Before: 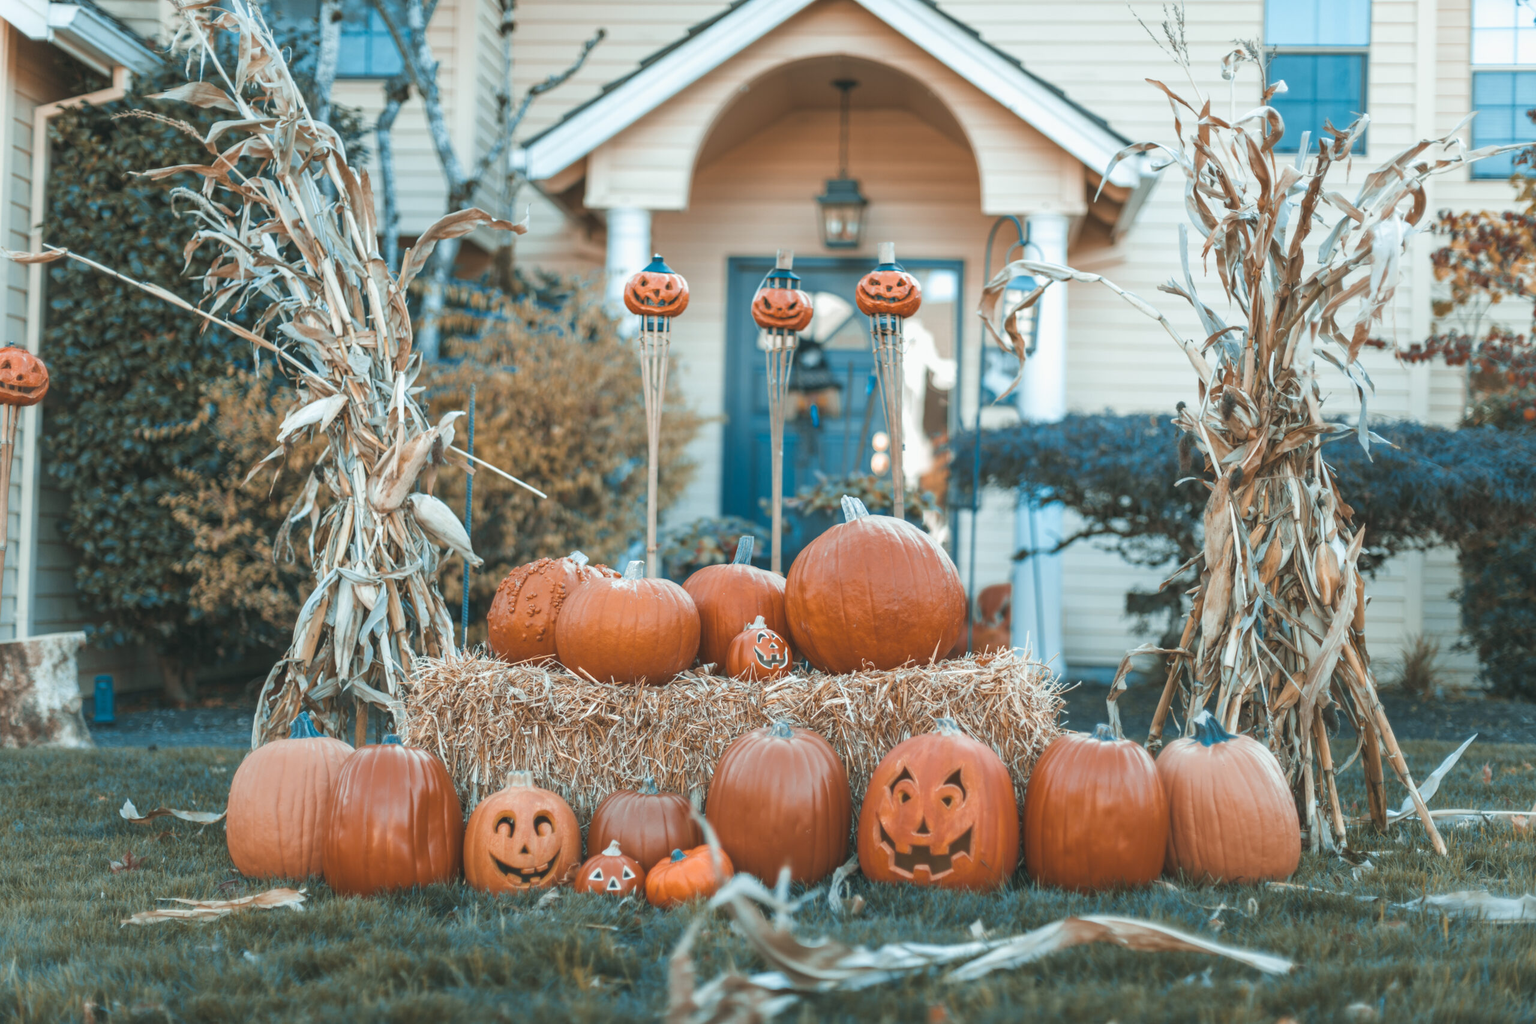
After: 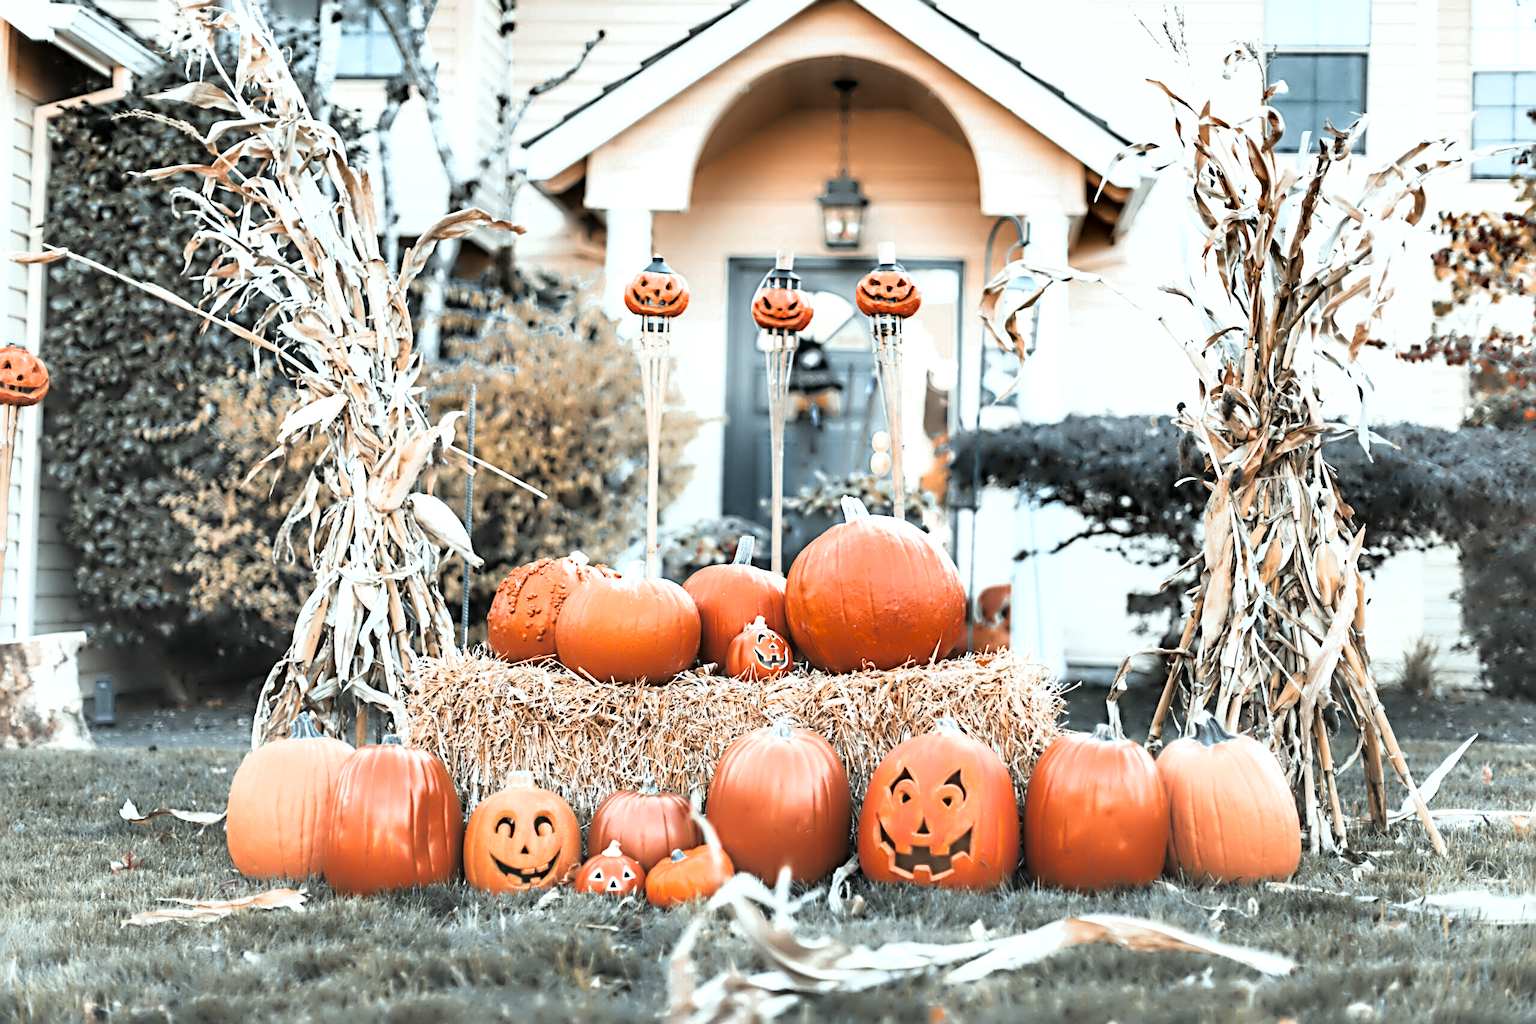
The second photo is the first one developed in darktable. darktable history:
exposure: black level correction -0.027, compensate exposure bias true, compensate highlight preservation false
tone equalizer: -7 EV 0.091 EV
color zones: curves: ch0 [(0, 0.48) (0.209, 0.398) (0.305, 0.332) (0.429, 0.493) (0.571, 0.5) (0.714, 0.5) (0.857, 0.5) (1, 0.48)]; ch1 [(0, 0.736) (0.143, 0.625) (0.225, 0.371) (0.429, 0.256) (0.571, 0.241) (0.714, 0.213) (0.857, 0.48) (1, 0.736)]; ch2 [(0, 0.448) (0.143, 0.498) (0.286, 0.5) (0.429, 0.5) (0.571, 0.5) (0.714, 0.5) (0.857, 0.5) (1, 0.448)]
base curve: curves: ch0 [(0, 0) (0.012, 0.01) (0.073, 0.168) (0.31, 0.711) (0.645, 0.957) (1, 1)]
contrast equalizer: y [[0.783, 0.666, 0.575, 0.77, 0.556, 0.501], [0.5 ×6], [0.5 ×6], [0, 0.02, 0.272, 0.399, 0.062, 0], [0 ×6]]
sharpen: radius 2.847, amount 0.729
local contrast: mode bilateral grid, contrast 20, coarseness 49, detail 120%, midtone range 0.2
